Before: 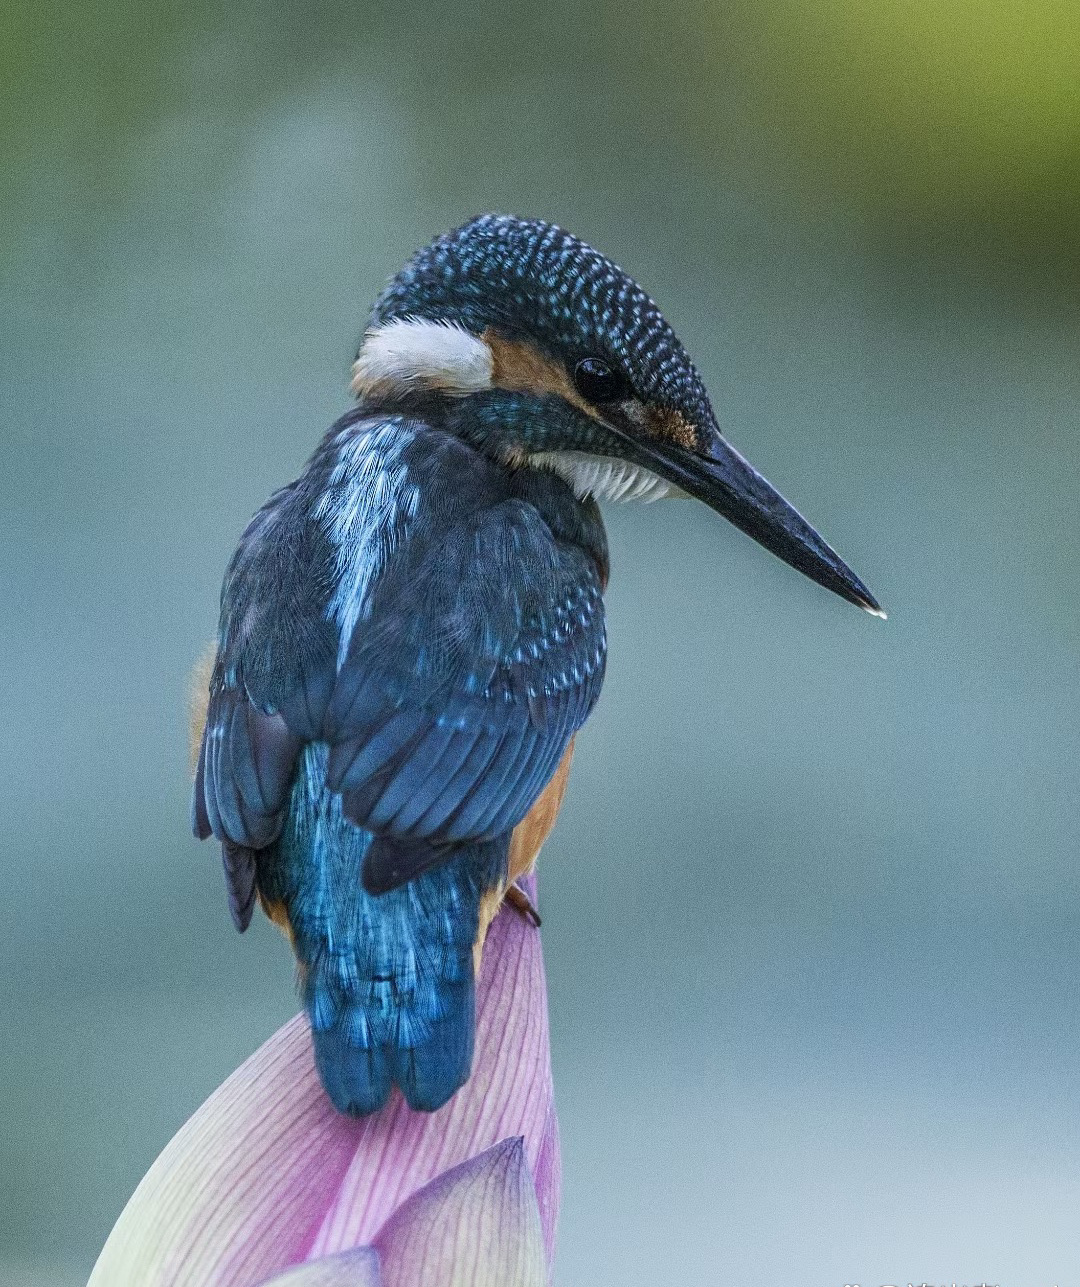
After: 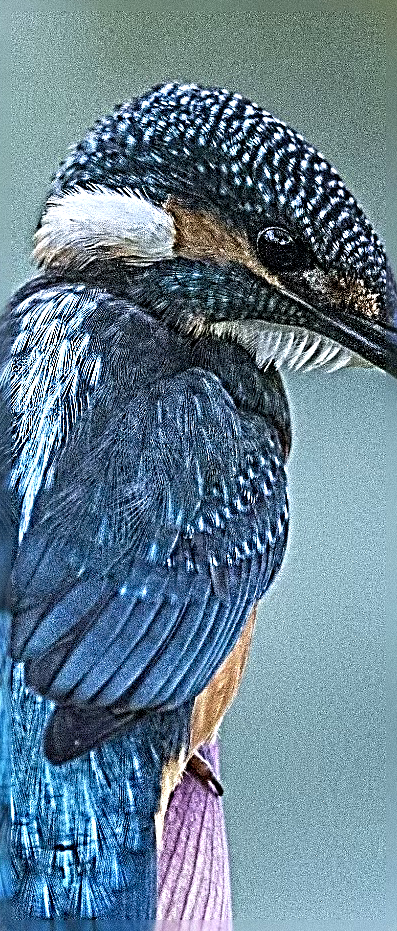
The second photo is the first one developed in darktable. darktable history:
crop and rotate: left 29.469%, top 10.198%, right 33.741%, bottom 17.394%
sharpen: radius 4.052, amount 1.994
exposure: black level correction 0.001, exposure 0.5 EV, compensate highlight preservation false
